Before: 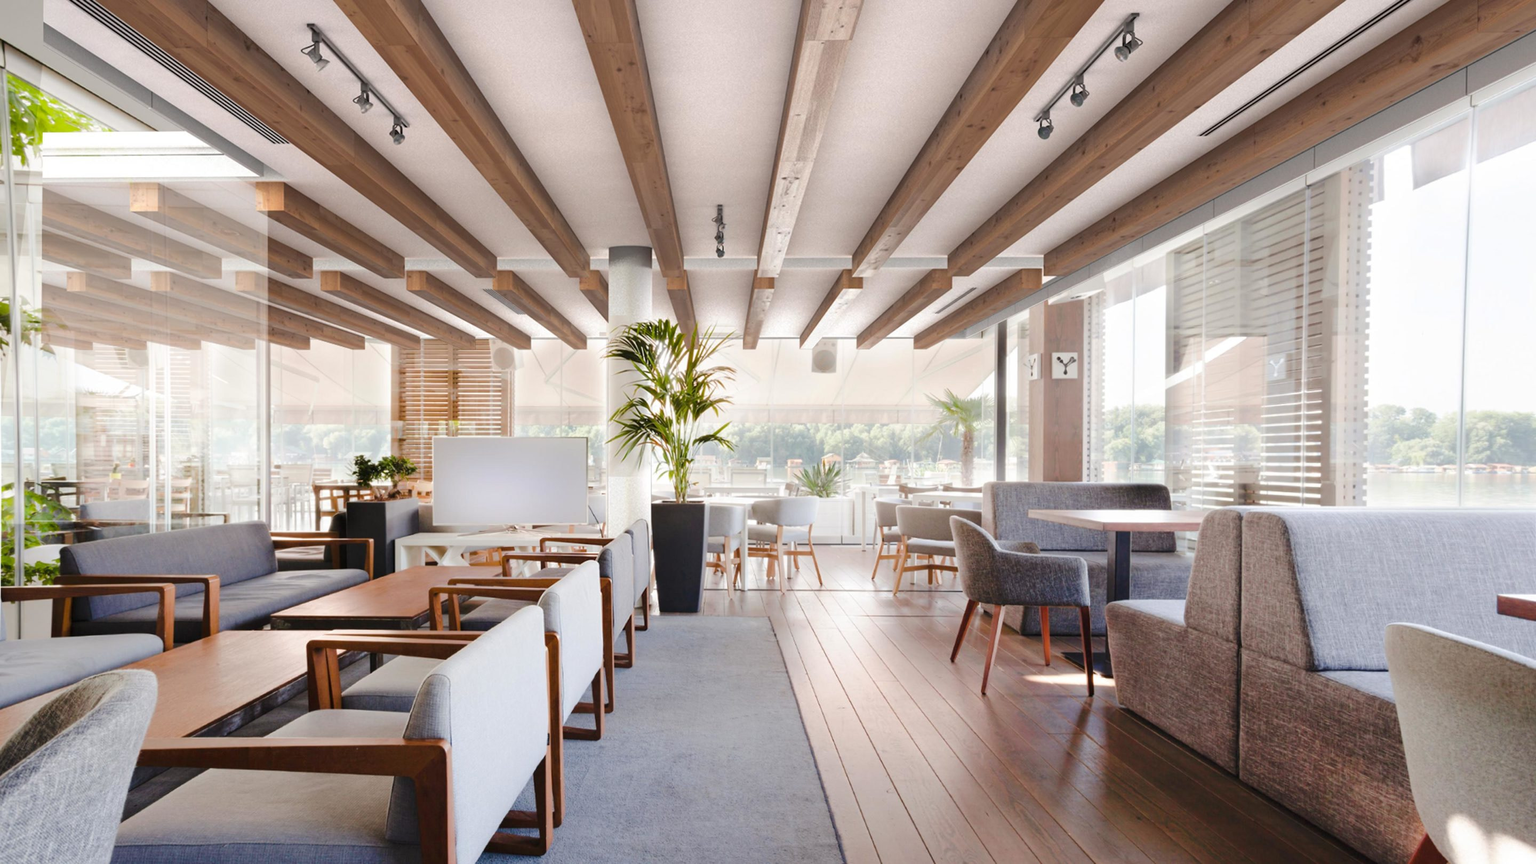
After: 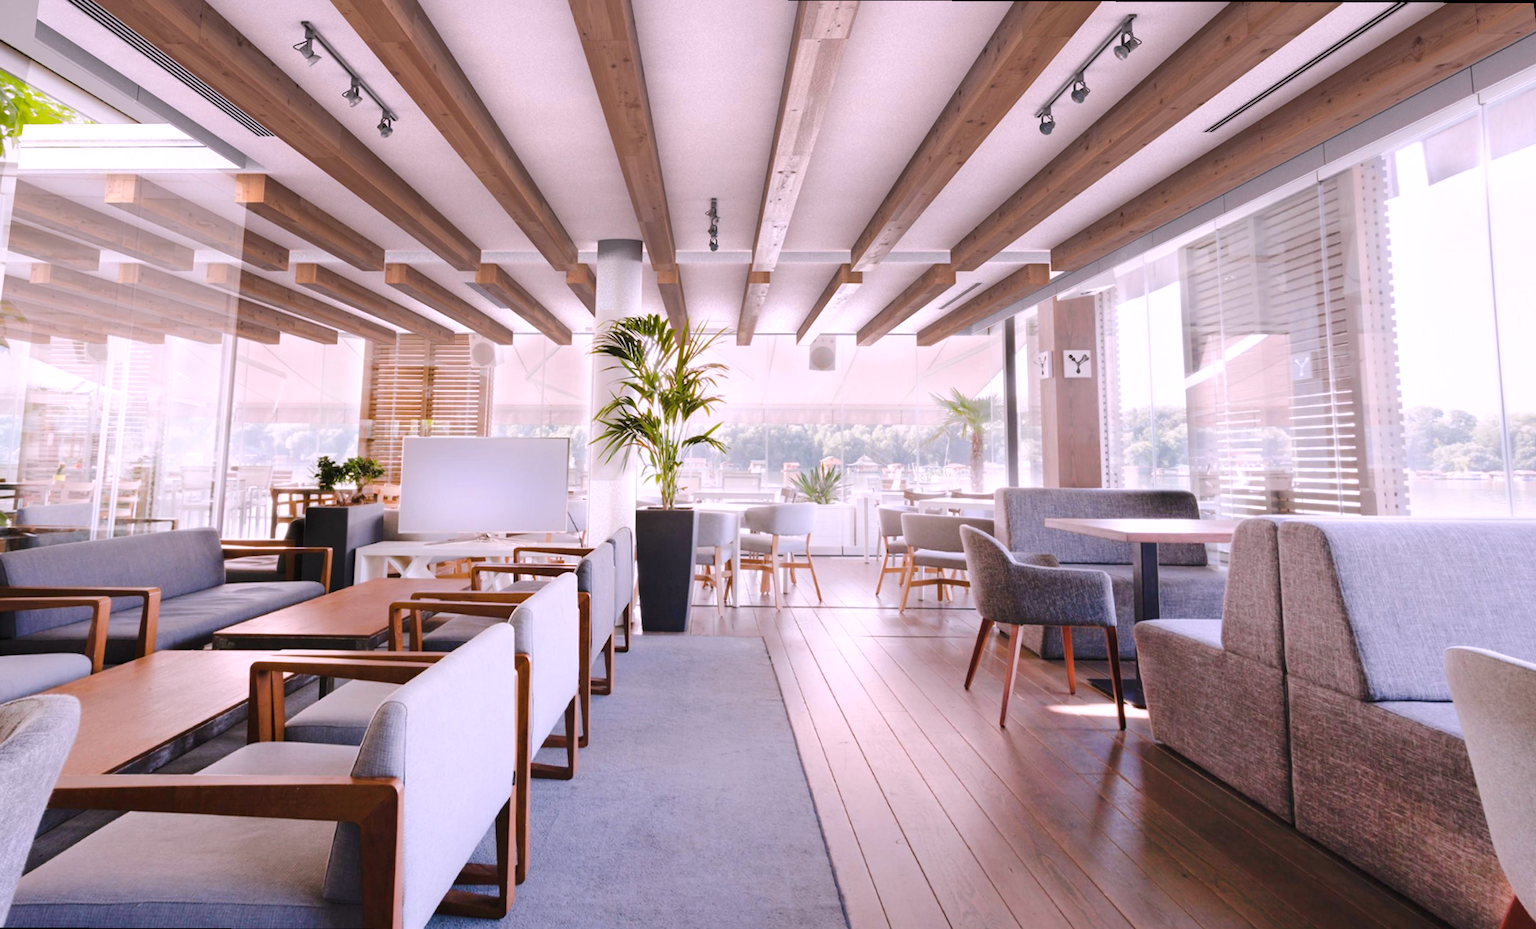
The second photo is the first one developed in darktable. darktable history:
rotate and perspective: rotation 0.215°, lens shift (vertical) -0.139, crop left 0.069, crop right 0.939, crop top 0.002, crop bottom 0.996
white balance: red 1.066, blue 1.119
